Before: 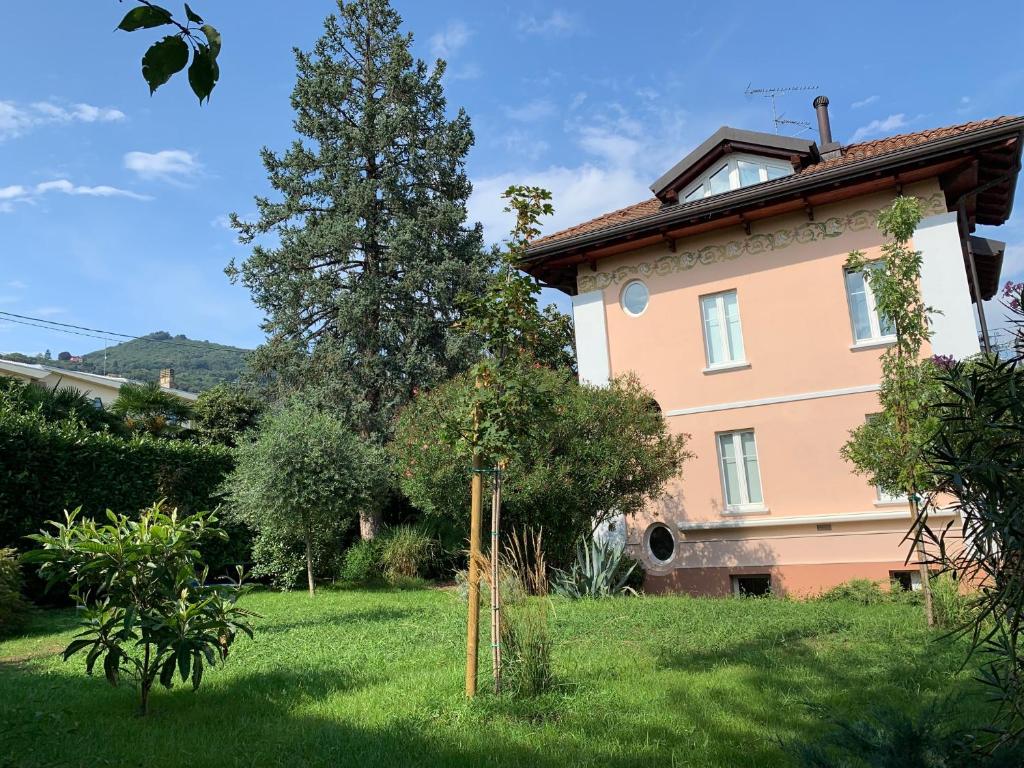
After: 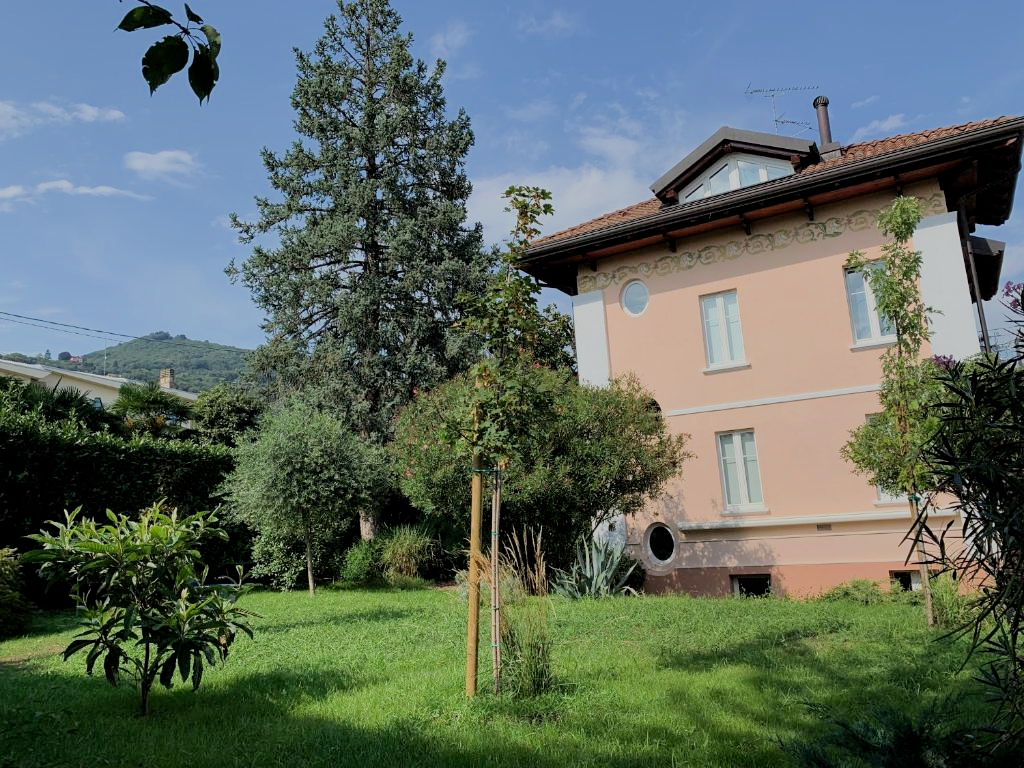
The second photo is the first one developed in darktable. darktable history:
filmic rgb: middle gray luminance 29.86%, black relative exposure -8.99 EV, white relative exposure 6.98 EV, target black luminance 0%, hardness 2.95, latitude 1.87%, contrast 0.962, highlights saturation mix 5.29%, shadows ↔ highlights balance 11.73%
